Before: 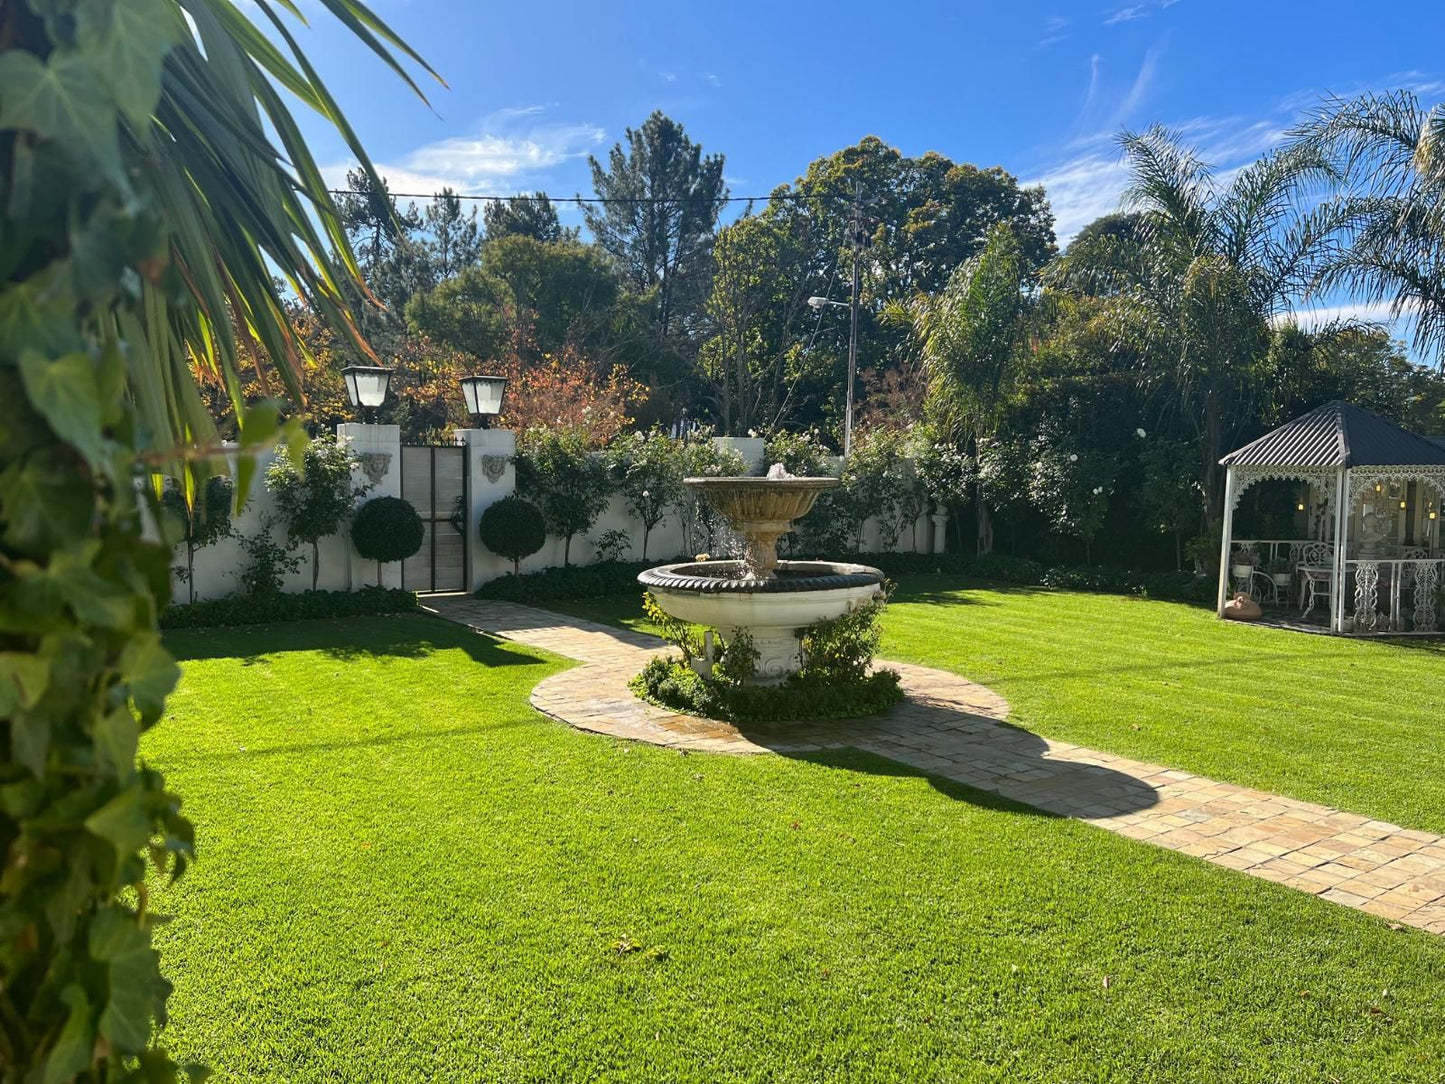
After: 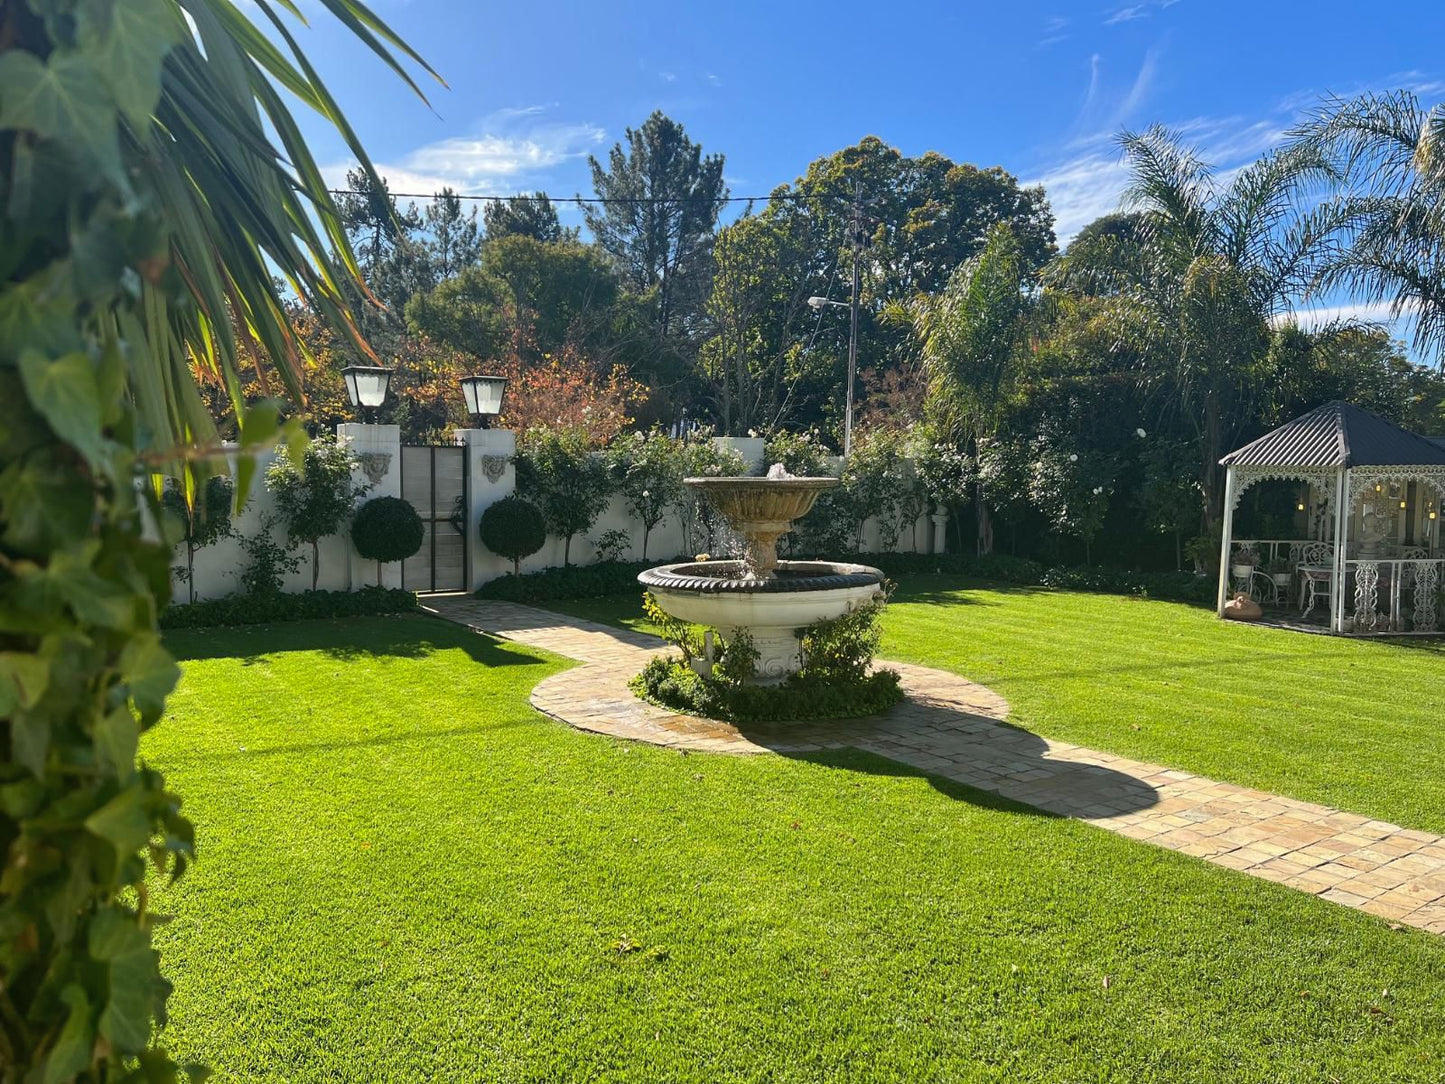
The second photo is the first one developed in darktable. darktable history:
shadows and highlights: shadows 25.41, highlights -25.61
